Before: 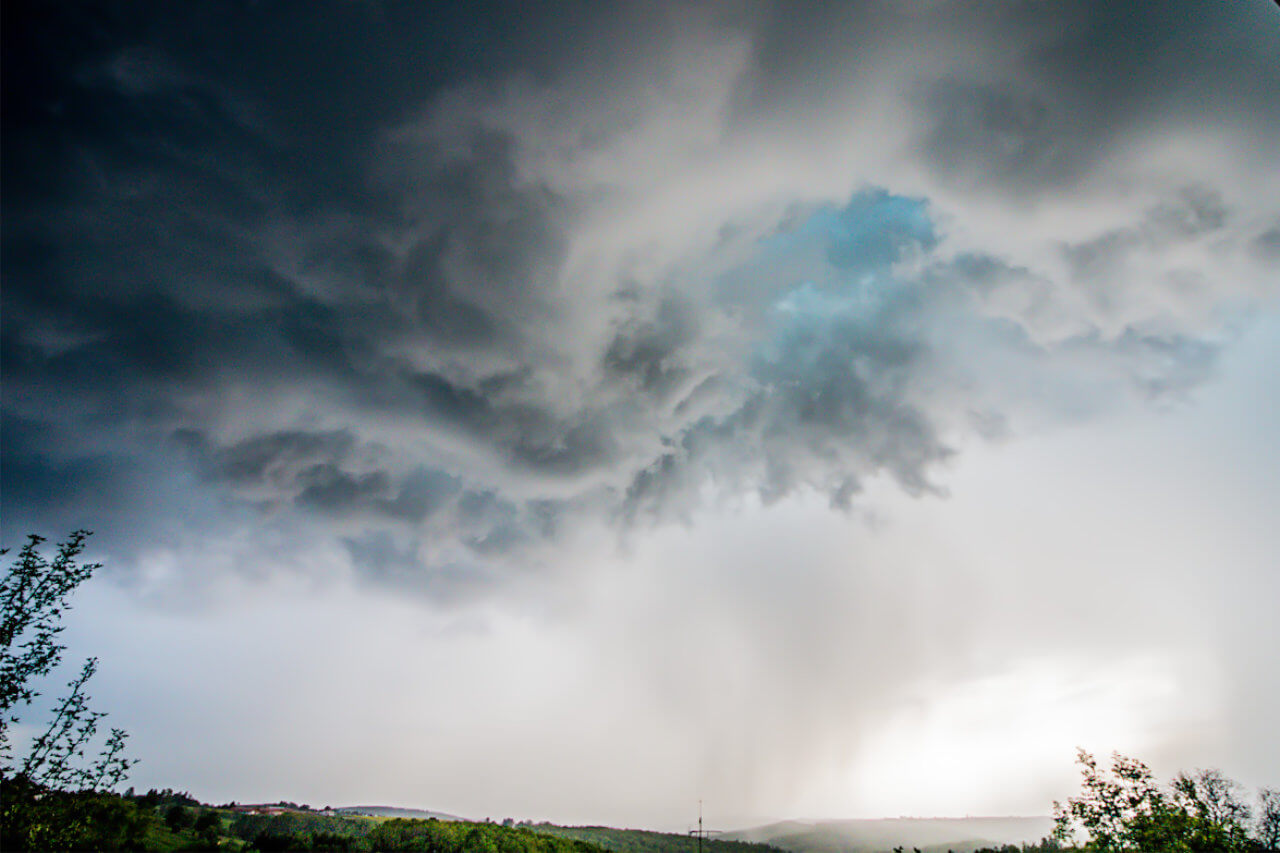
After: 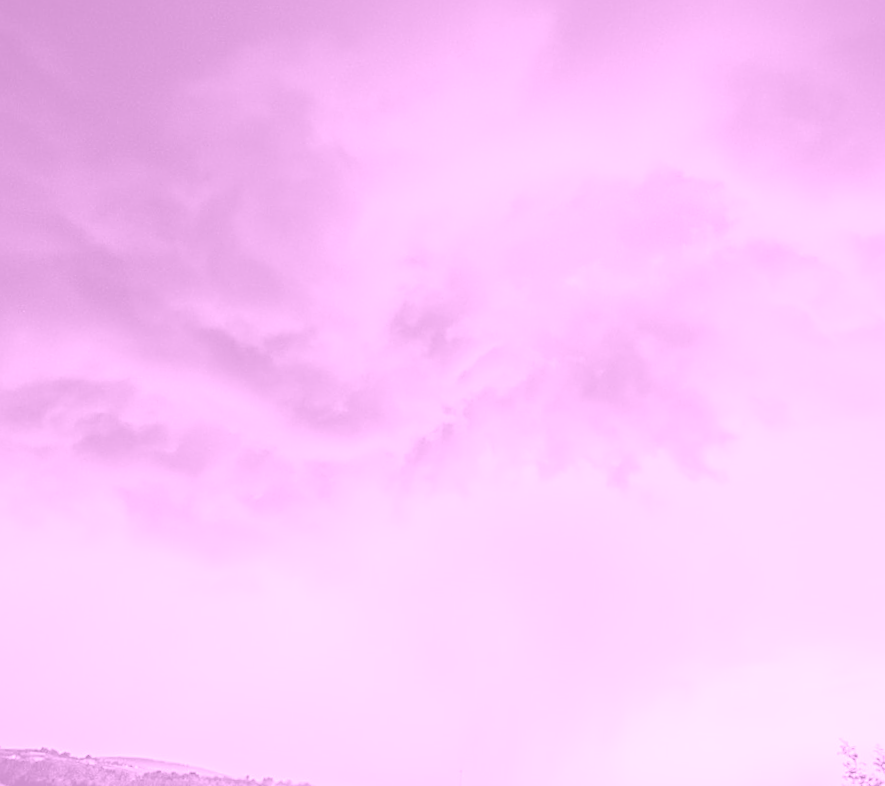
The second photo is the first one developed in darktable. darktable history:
local contrast: detail 130%
white balance: red 0.976, blue 1.04
sharpen: on, module defaults
color correction: saturation 1.11
crop and rotate: angle -3.27°, left 14.277%, top 0.028%, right 10.766%, bottom 0.028%
colorize: hue 331.2°, saturation 75%, source mix 30.28%, lightness 70.52%, version 1
